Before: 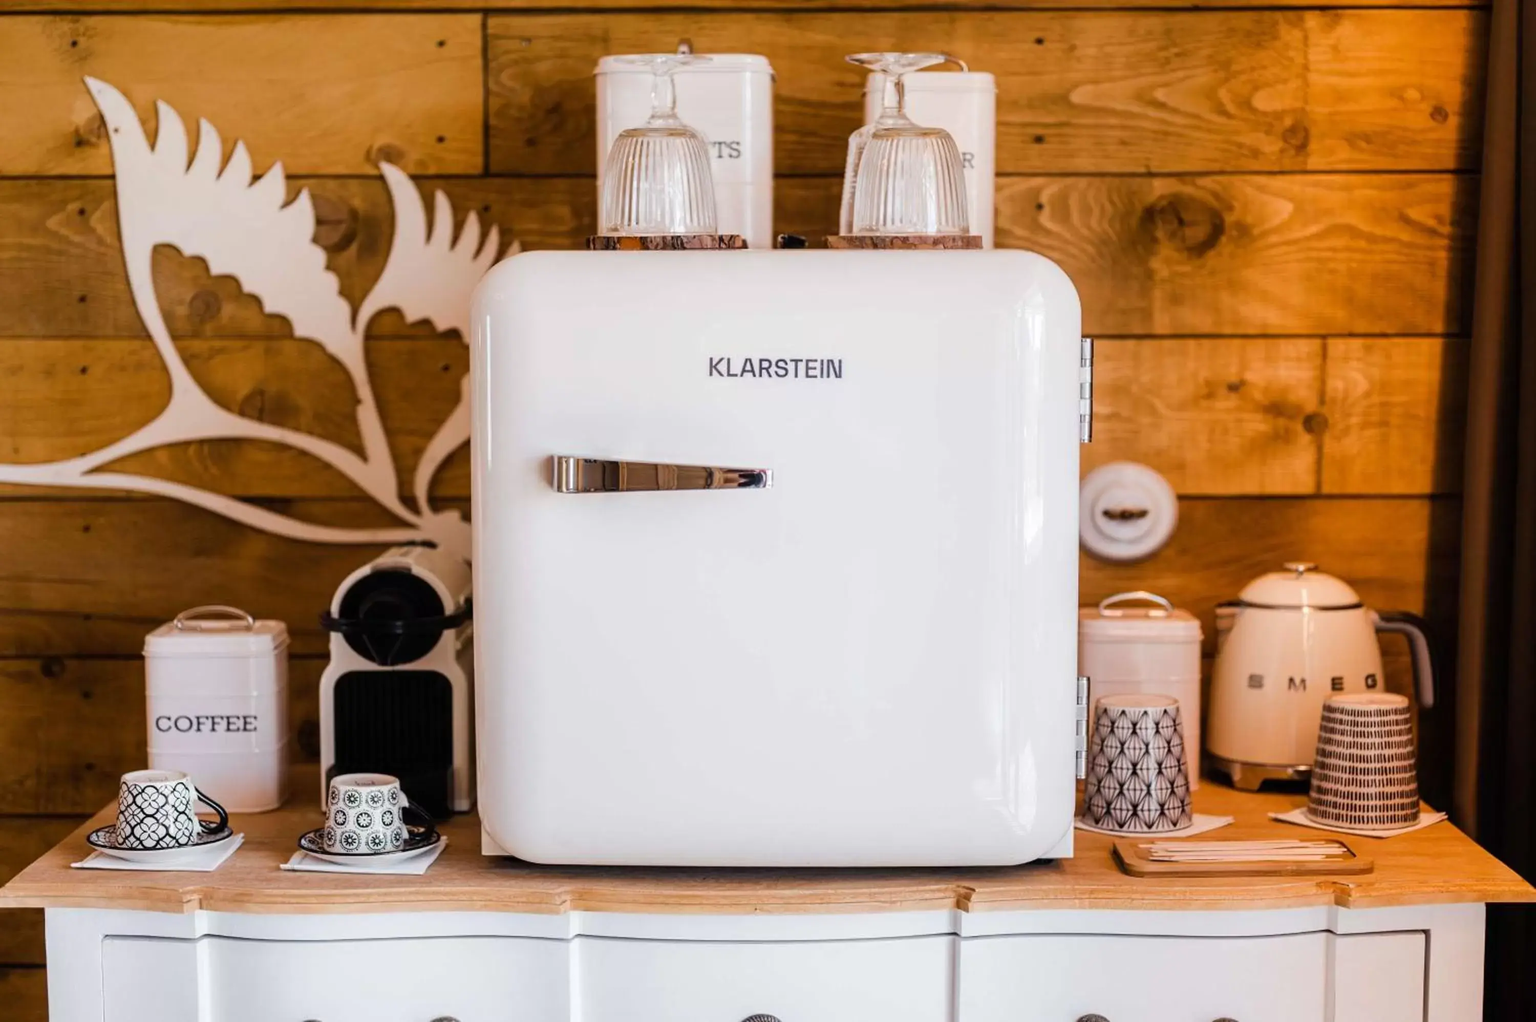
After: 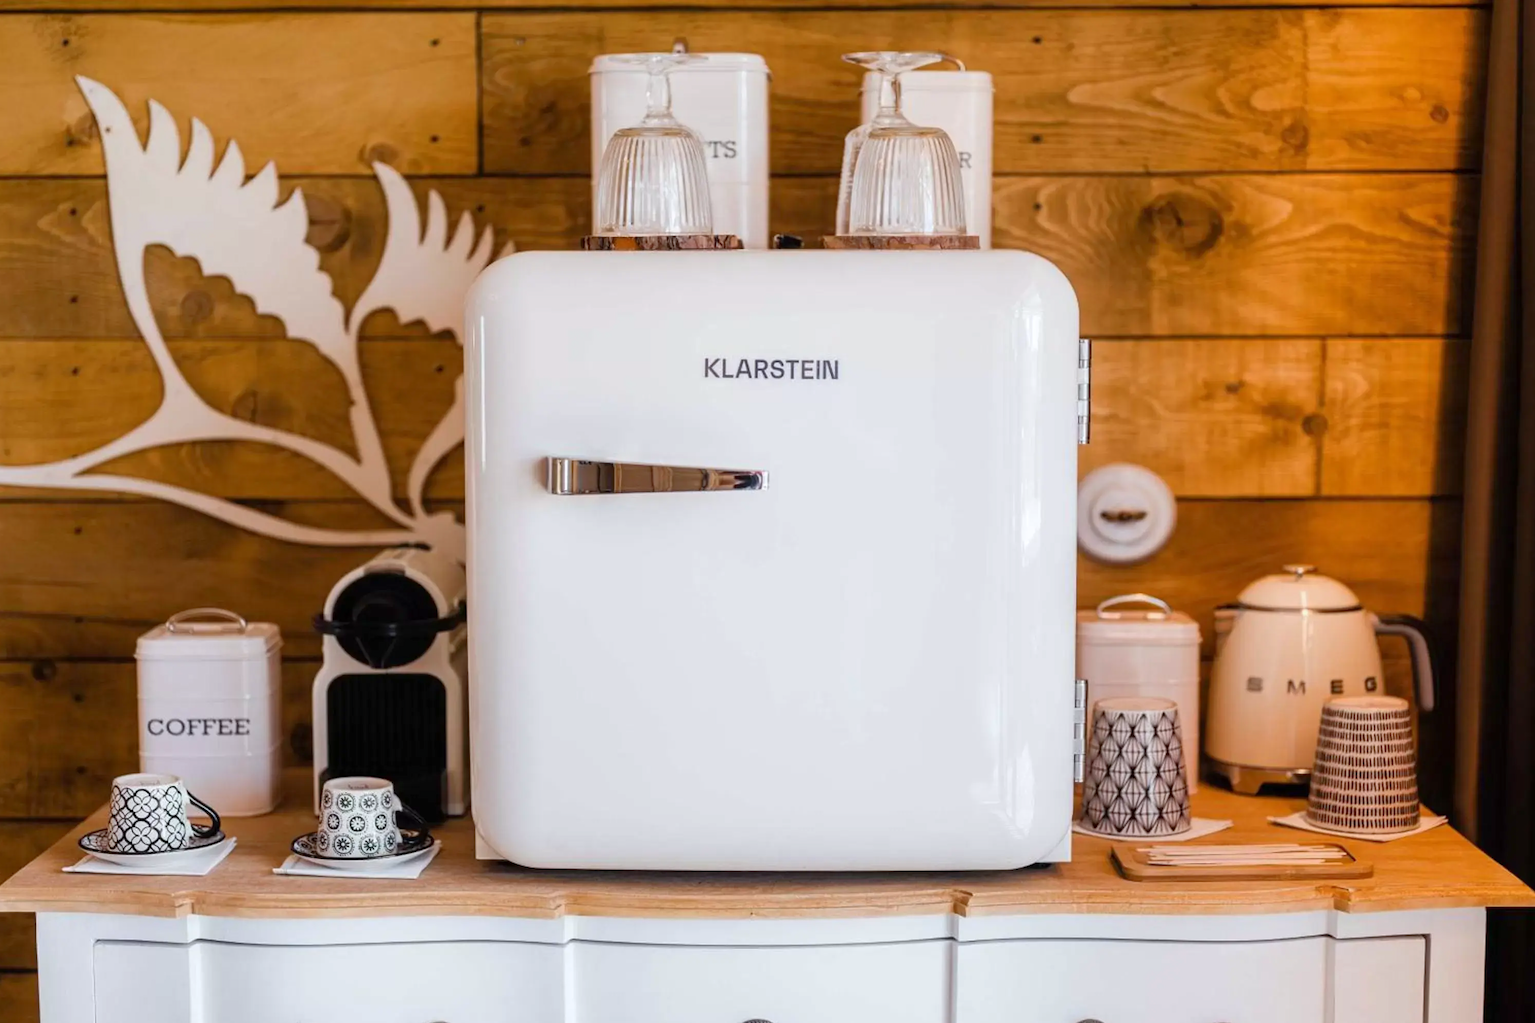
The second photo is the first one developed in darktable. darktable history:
white balance: red 0.986, blue 1.01
crop and rotate: left 0.614%, top 0.179%, bottom 0.309%
rgb curve: curves: ch0 [(0, 0) (0.053, 0.068) (0.122, 0.128) (1, 1)]
